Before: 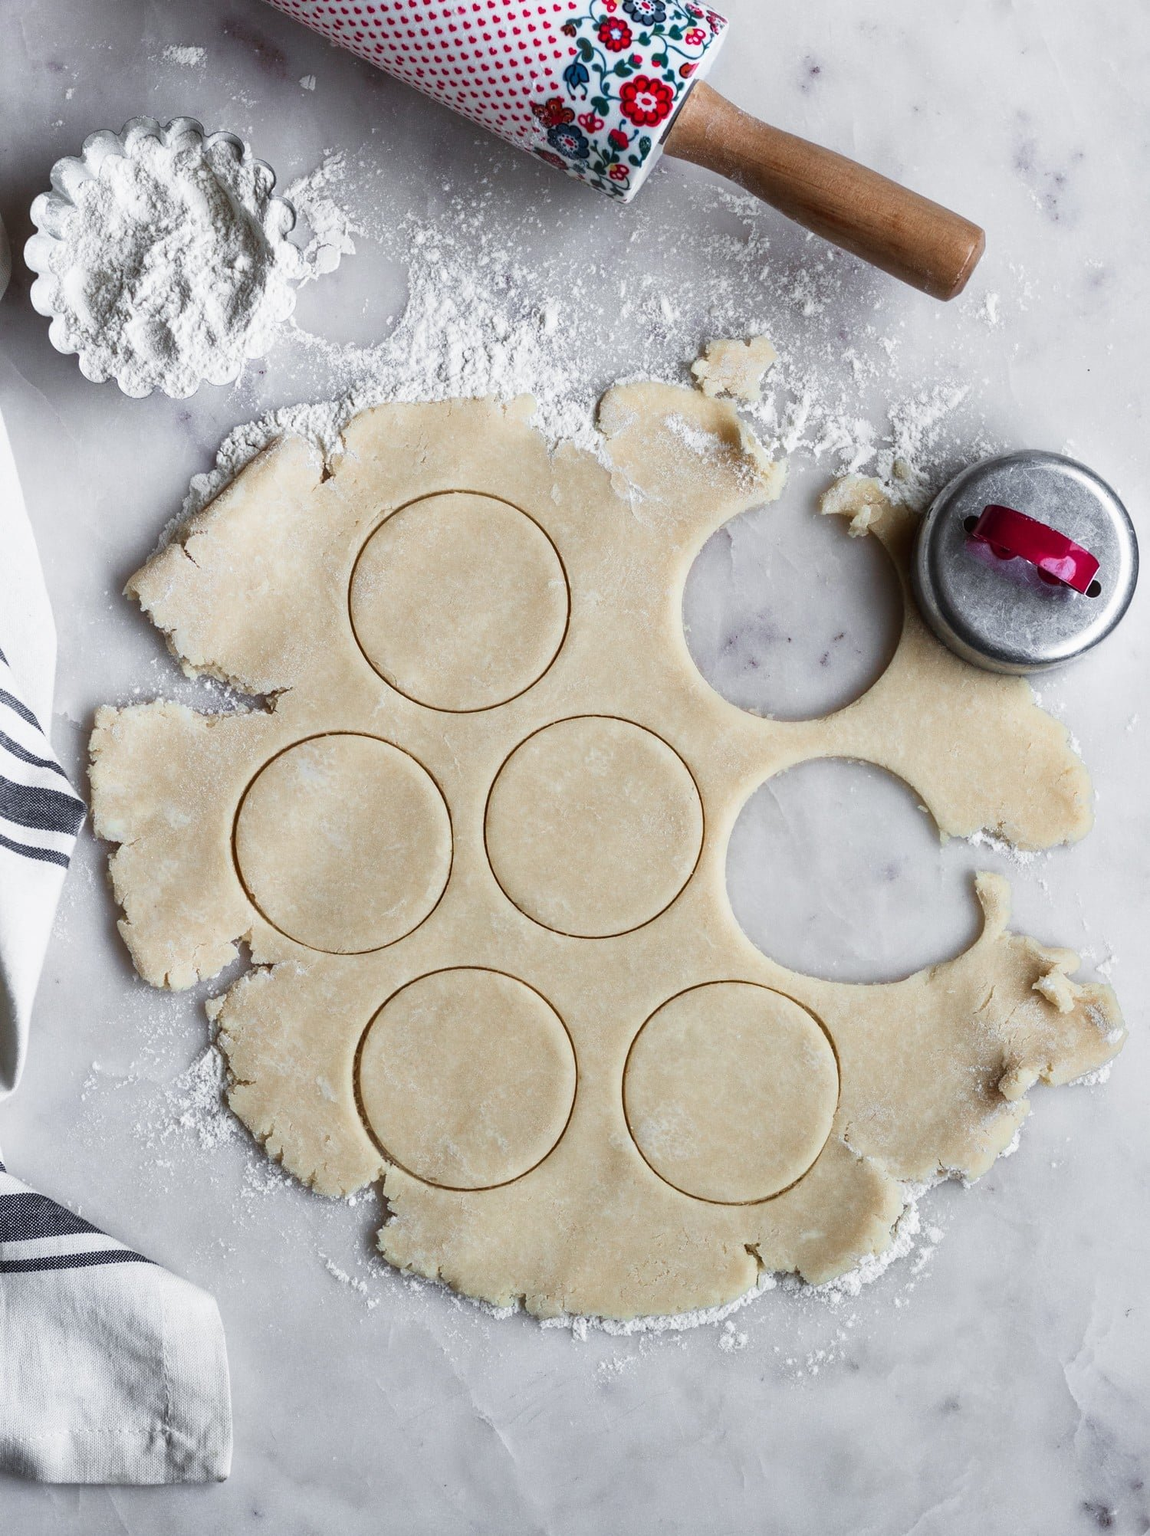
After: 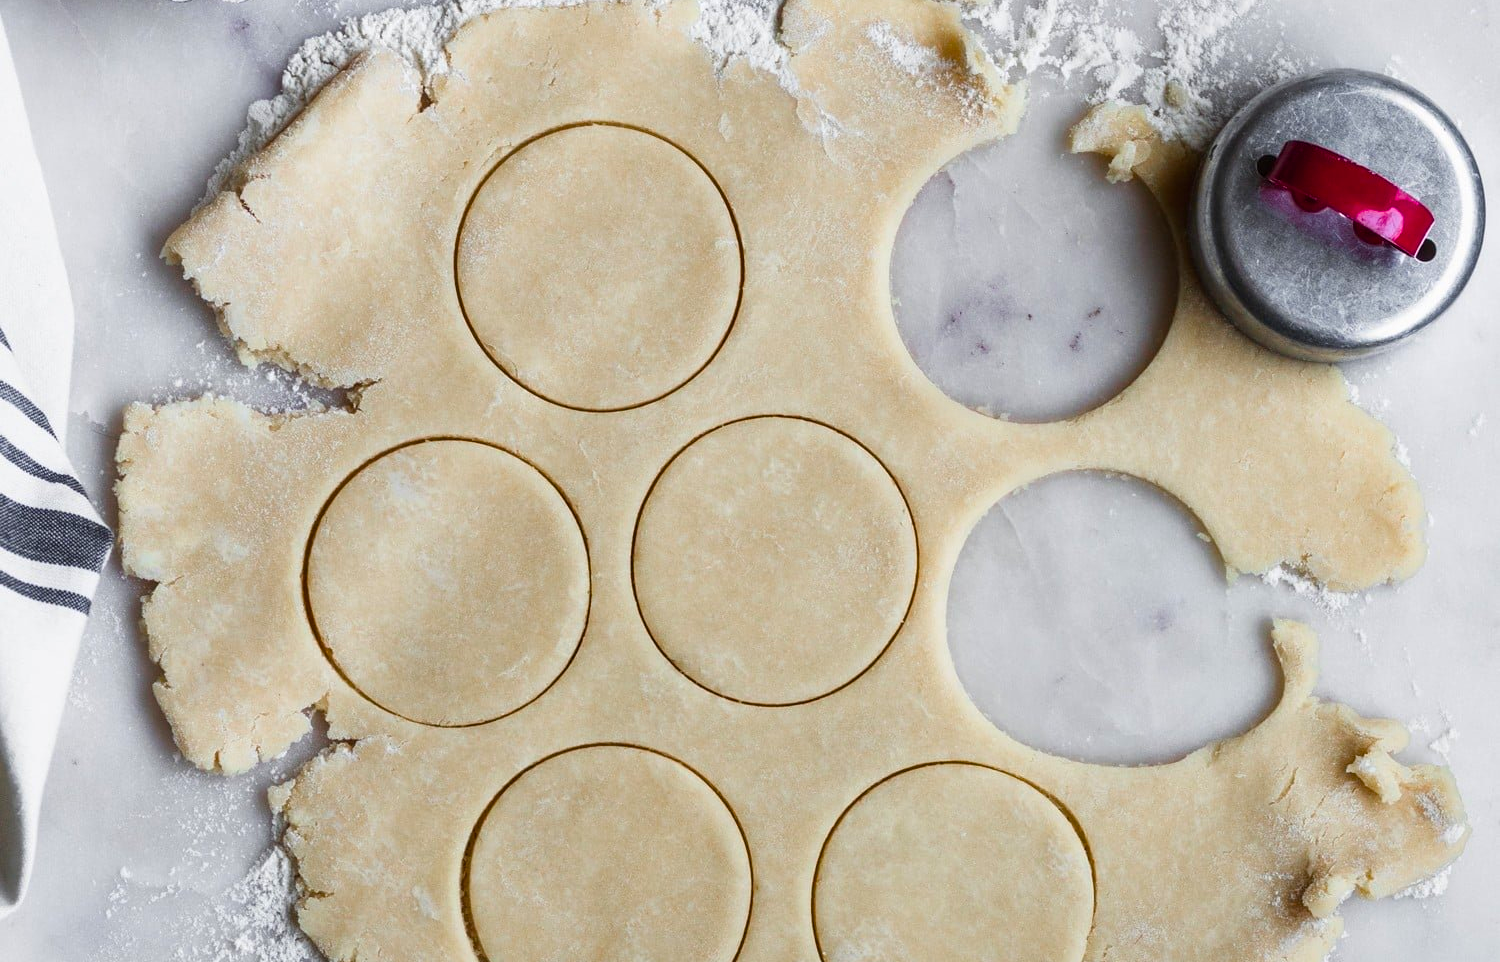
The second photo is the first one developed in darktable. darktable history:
crop and rotate: top 25.884%, bottom 26.066%
color balance rgb: perceptual saturation grading › global saturation 28.435%, perceptual saturation grading › mid-tones 12.695%, perceptual saturation grading › shadows 10.562%
